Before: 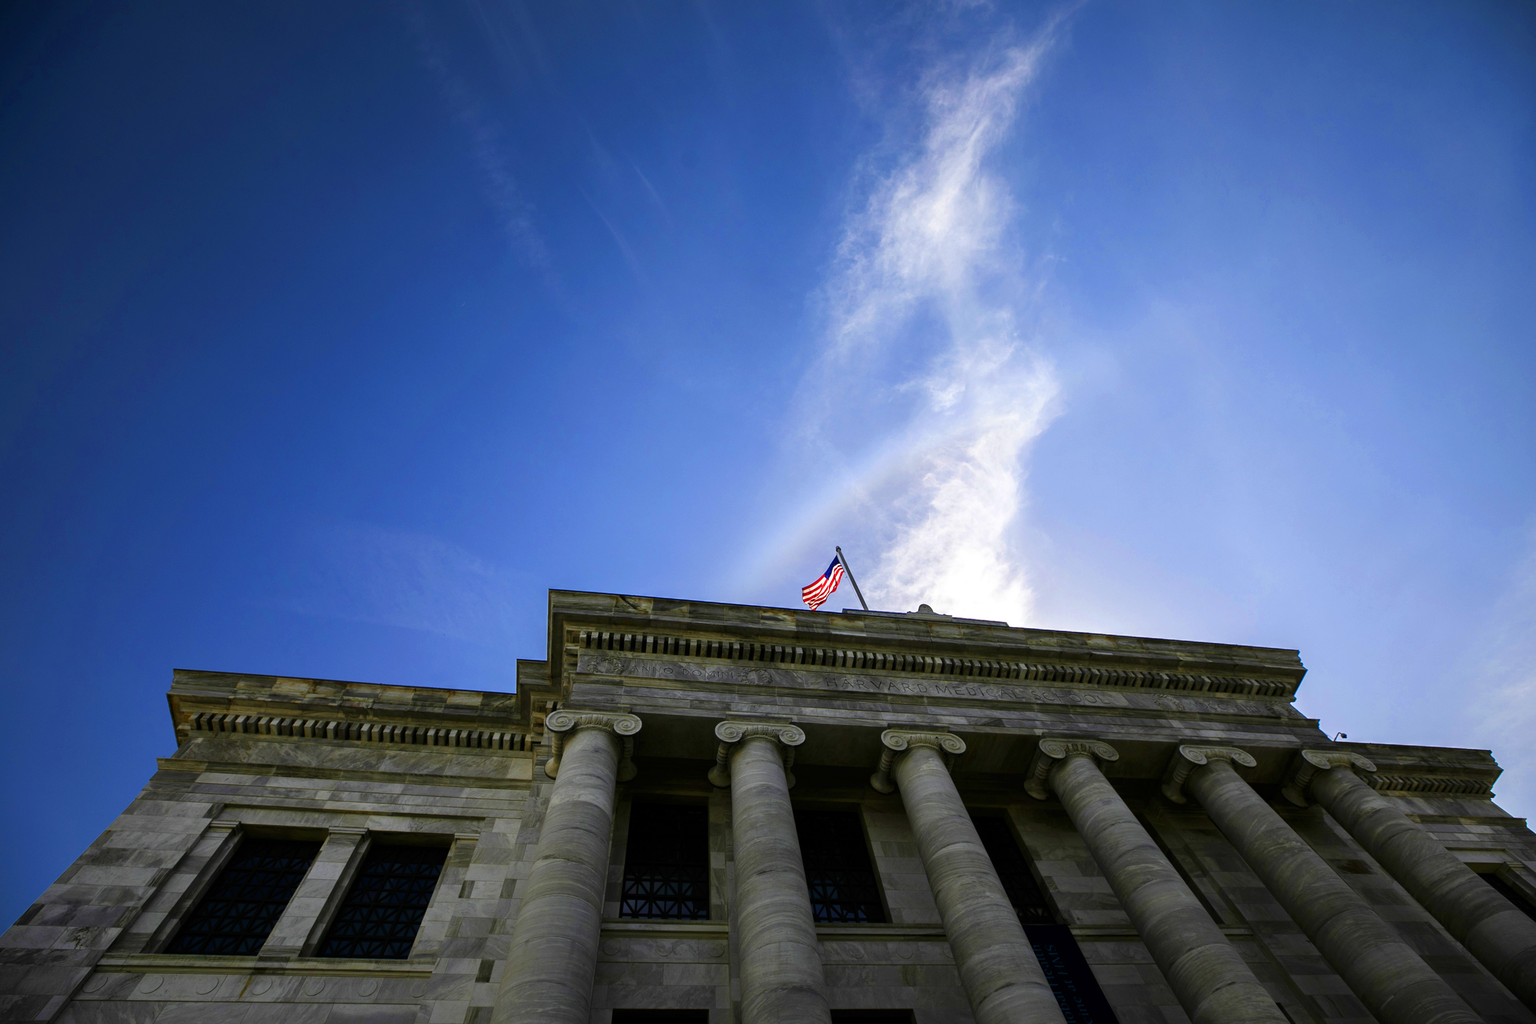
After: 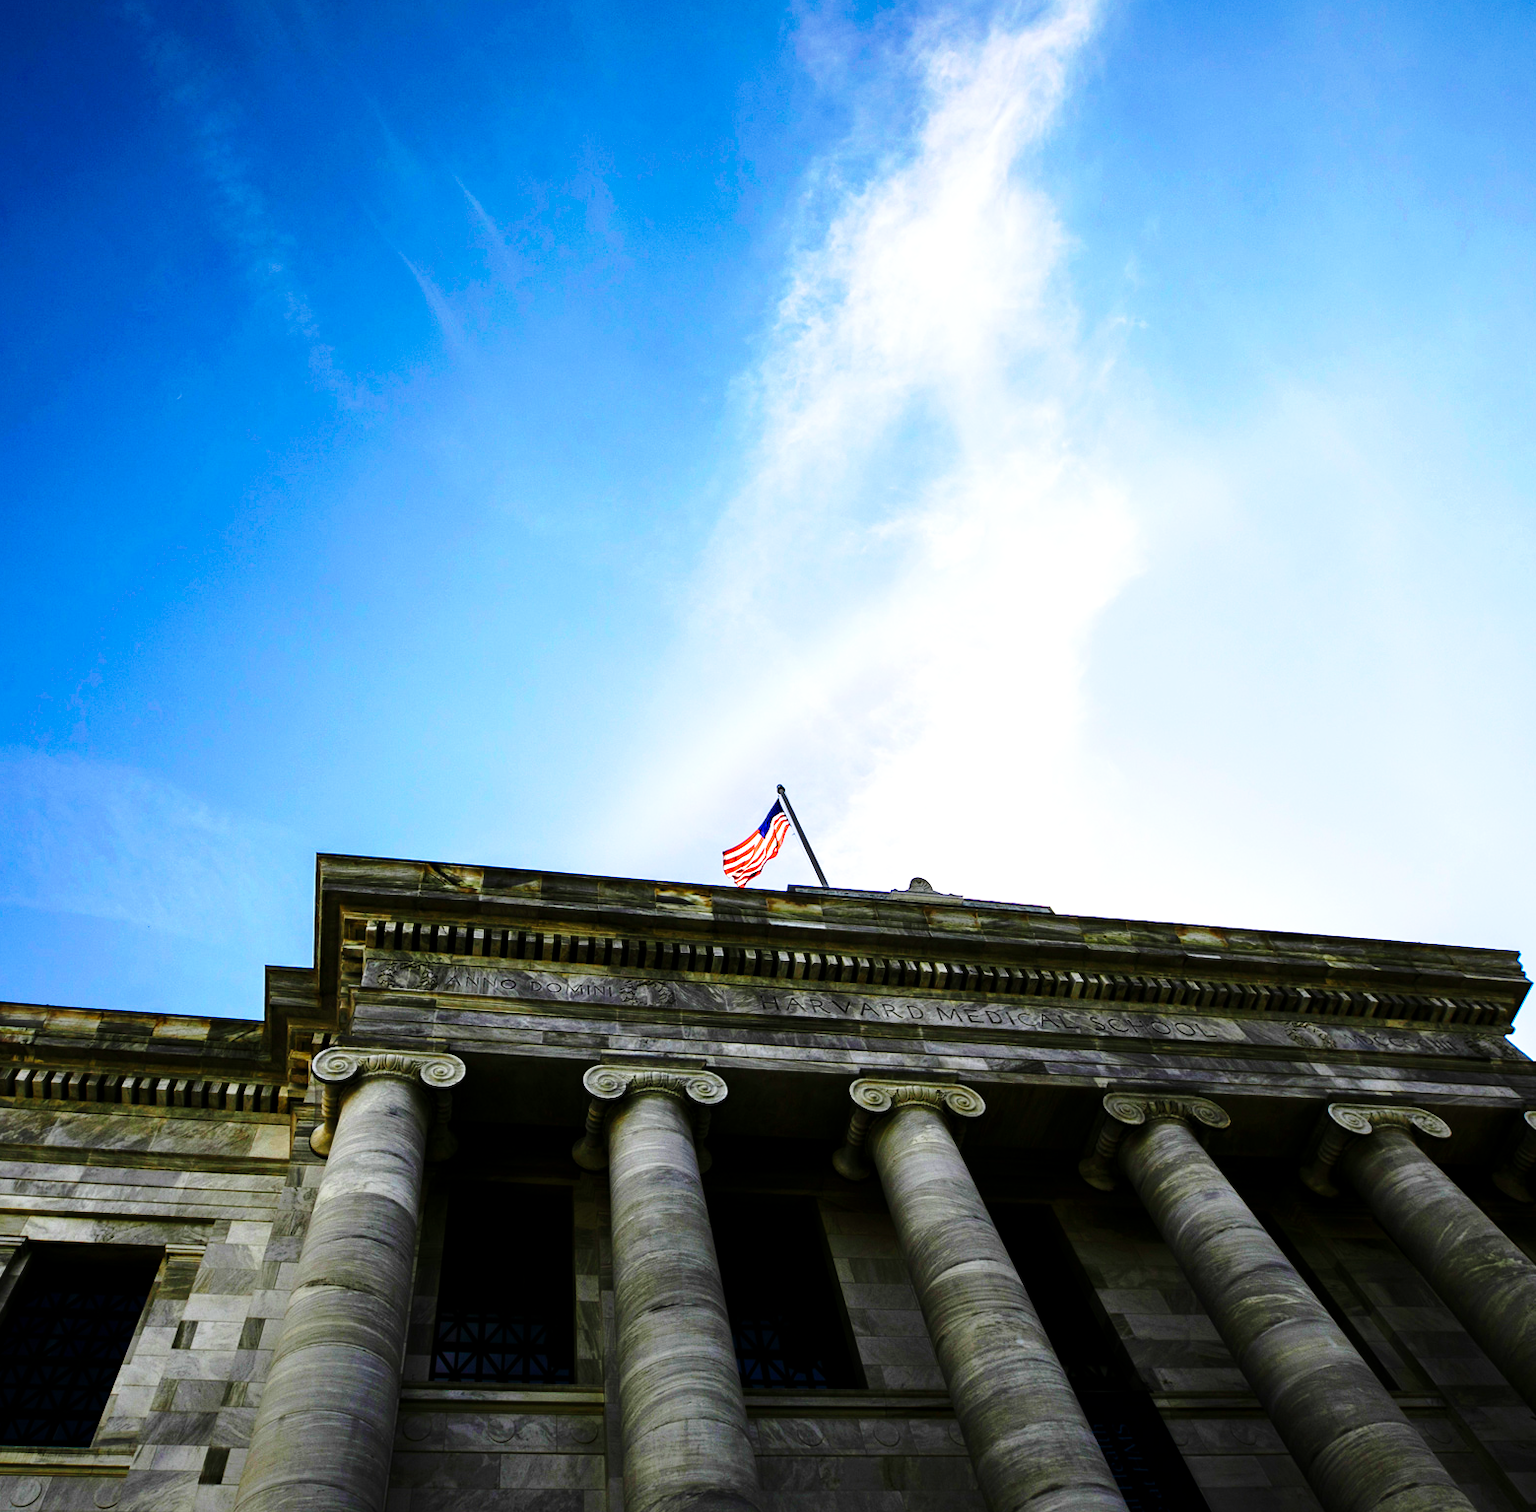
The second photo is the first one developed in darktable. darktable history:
tone equalizer: -8 EV -0.75 EV, -7 EV -0.7 EV, -6 EV -0.6 EV, -5 EV -0.4 EV, -3 EV 0.4 EV, -2 EV 0.6 EV, -1 EV 0.7 EV, +0 EV 0.75 EV, edges refinement/feathering 500, mask exposure compensation -1.57 EV, preserve details no
base curve: curves: ch0 [(0, 0) (0.028, 0.03) (0.121, 0.232) (0.46, 0.748) (0.859, 0.968) (1, 1)], preserve colors none
crop and rotate: left 22.918%, top 5.629%, right 14.711%, bottom 2.247%
